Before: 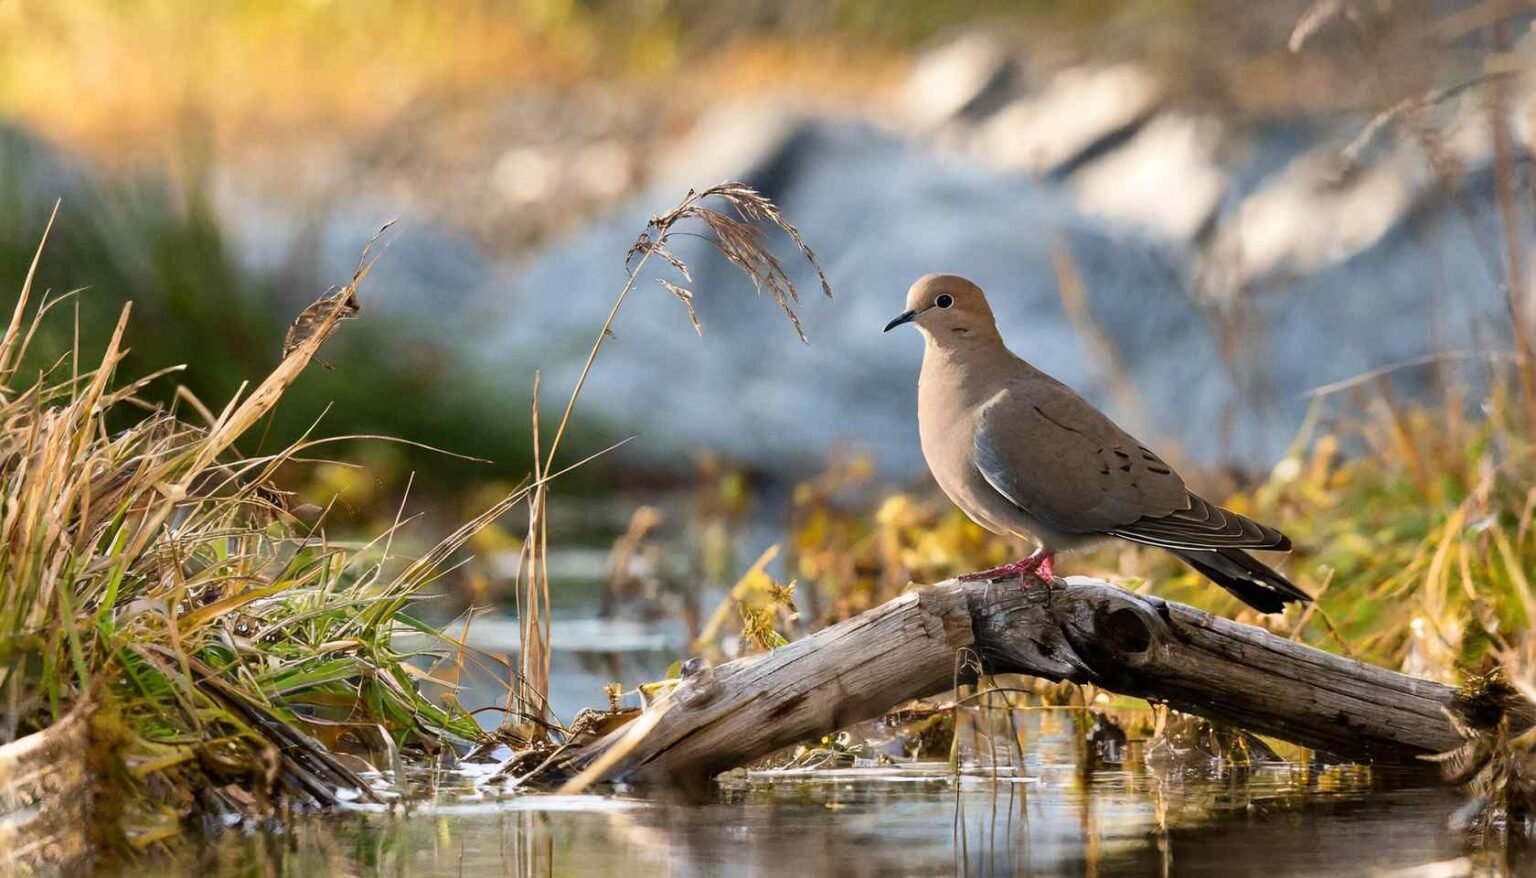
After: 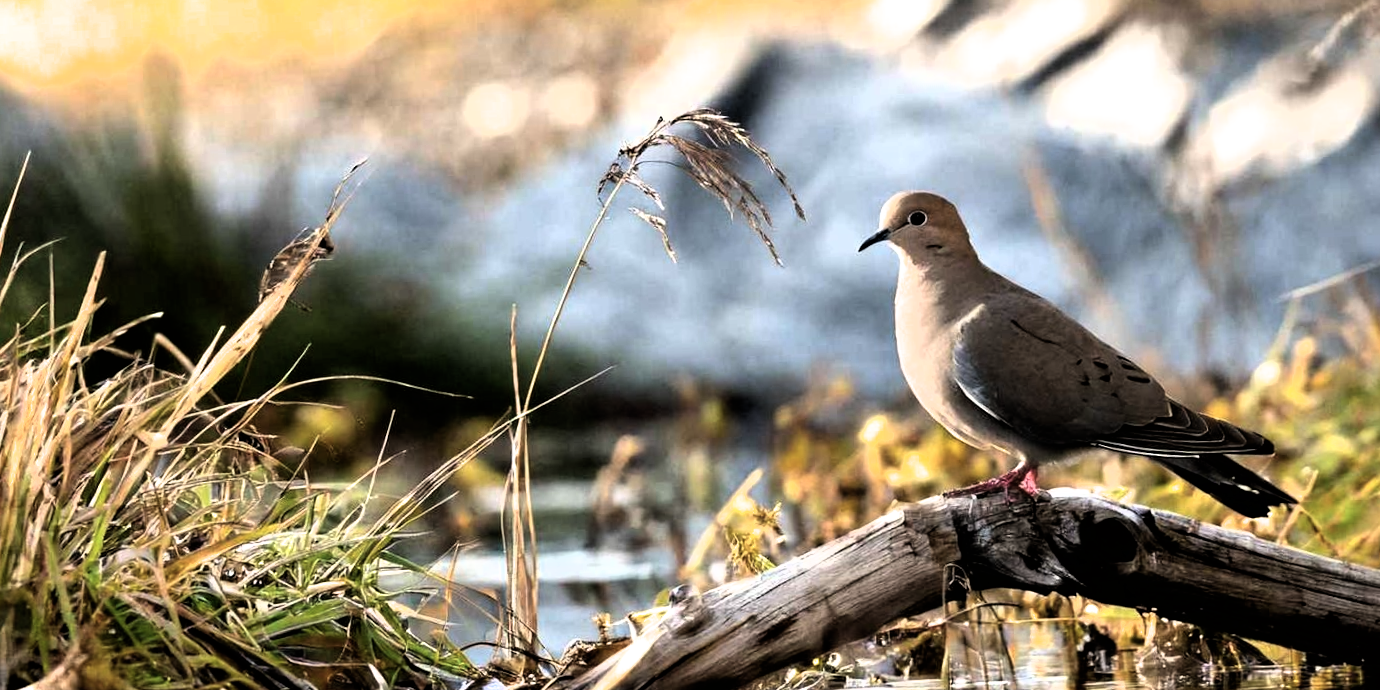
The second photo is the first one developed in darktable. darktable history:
rotate and perspective: rotation -2.29°, automatic cropping off
filmic rgb: black relative exposure -8.2 EV, white relative exposure 2.2 EV, threshold 3 EV, hardness 7.11, latitude 85.74%, contrast 1.696, highlights saturation mix -4%, shadows ↔ highlights balance -2.69%, color science v5 (2021), contrast in shadows safe, contrast in highlights safe, enable highlight reconstruction true
crop and rotate: left 2.425%, top 11.305%, right 9.6%, bottom 15.08%
